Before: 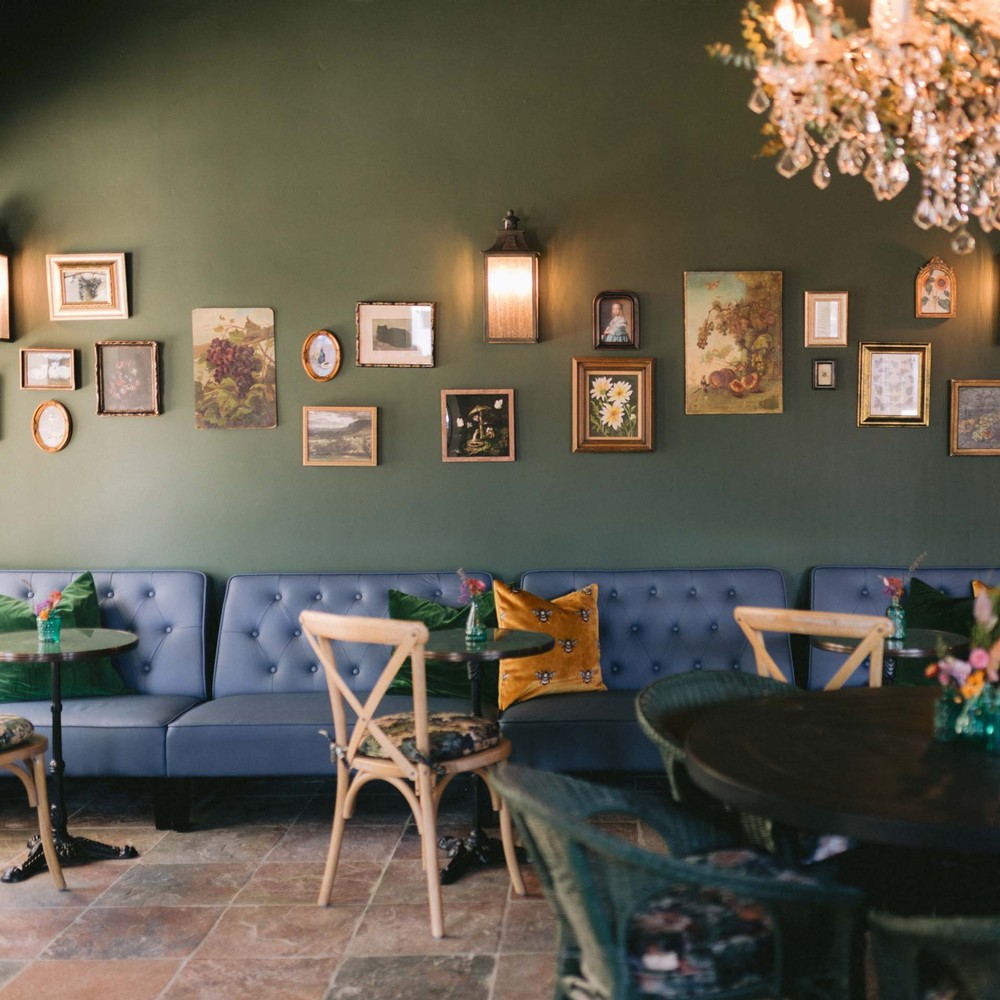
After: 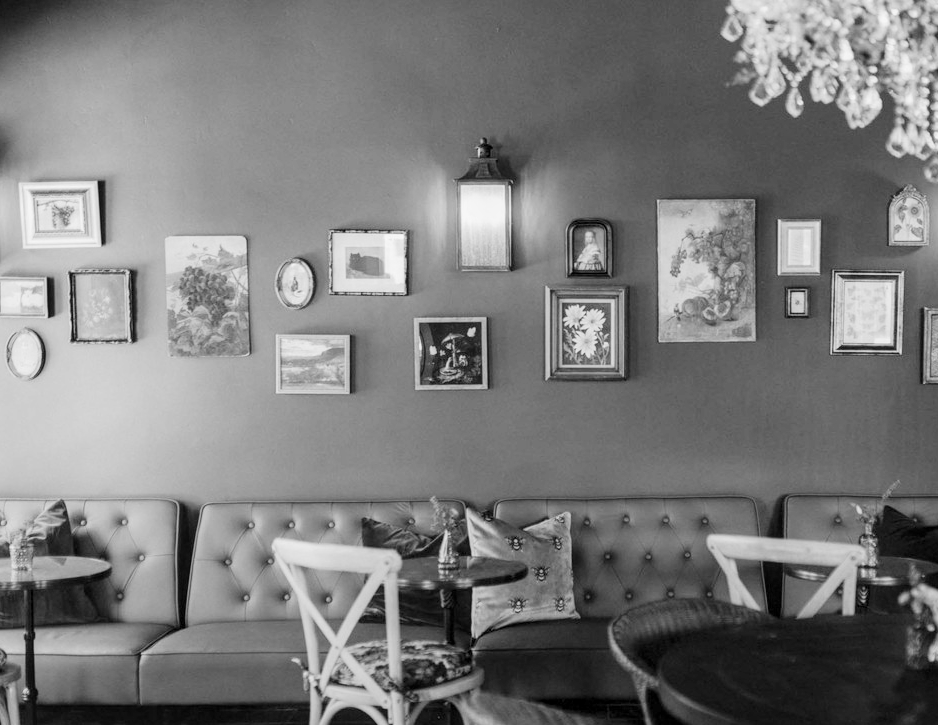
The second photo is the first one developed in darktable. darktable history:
crop: left 2.737%, top 7.287%, right 3.421%, bottom 20.179%
exposure: black level correction 0, exposure 1 EV, compensate exposure bias true, compensate highlight preservation false
contrast brightness saturation: contrast 0.06, brightness -0.01, saturation -0.23
local contrast: on, module defaults
monochrome: a -35.87, b 49.73, size 1.7
filmic rgb: black relative exposure -7.65 EV, white relative exposure 4.56 EV, hardness 3.61, contrast 1.05
